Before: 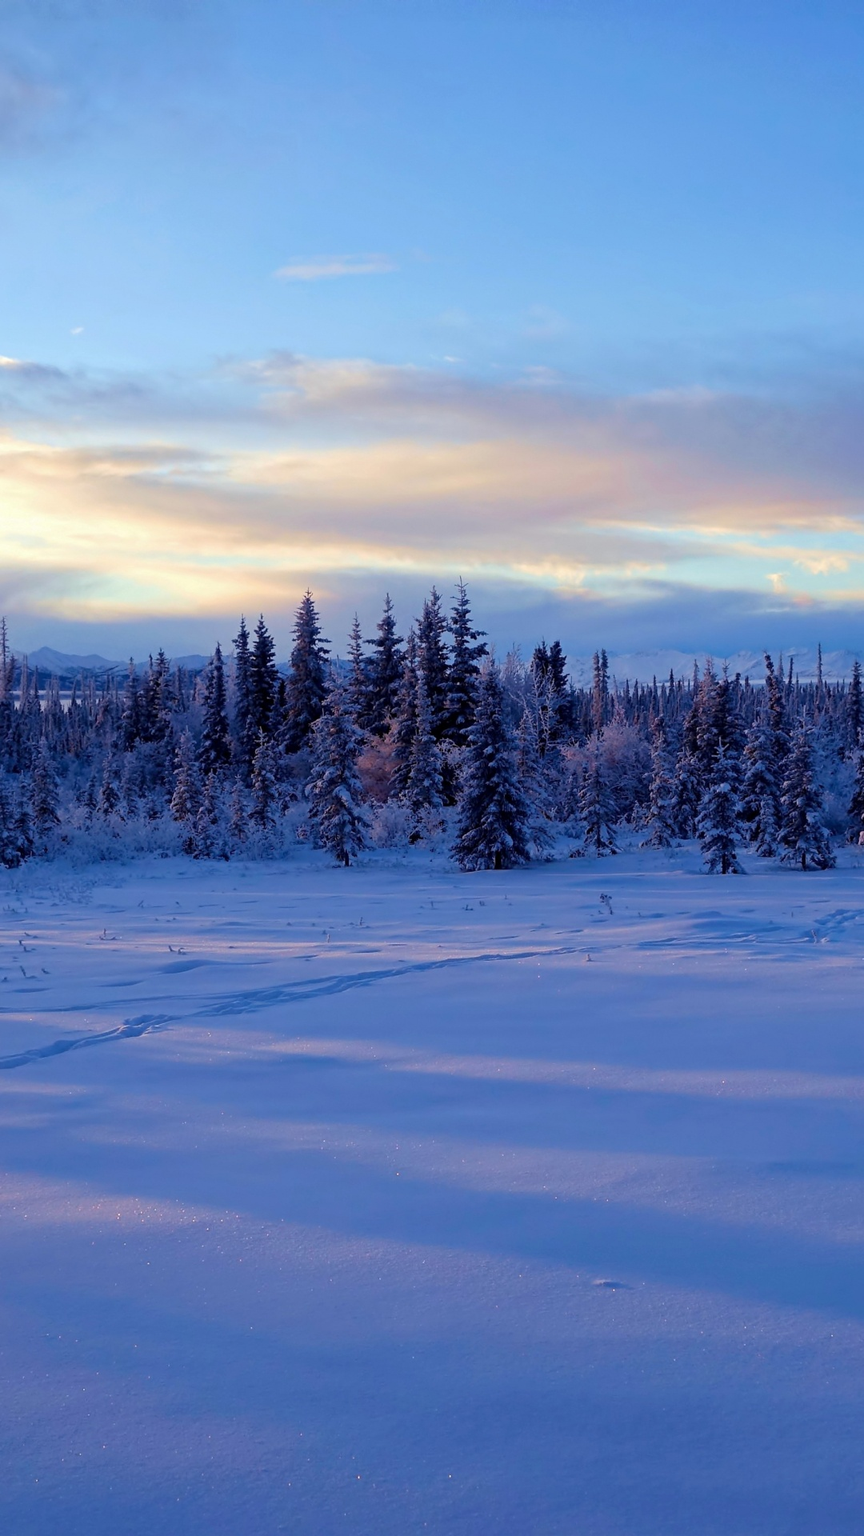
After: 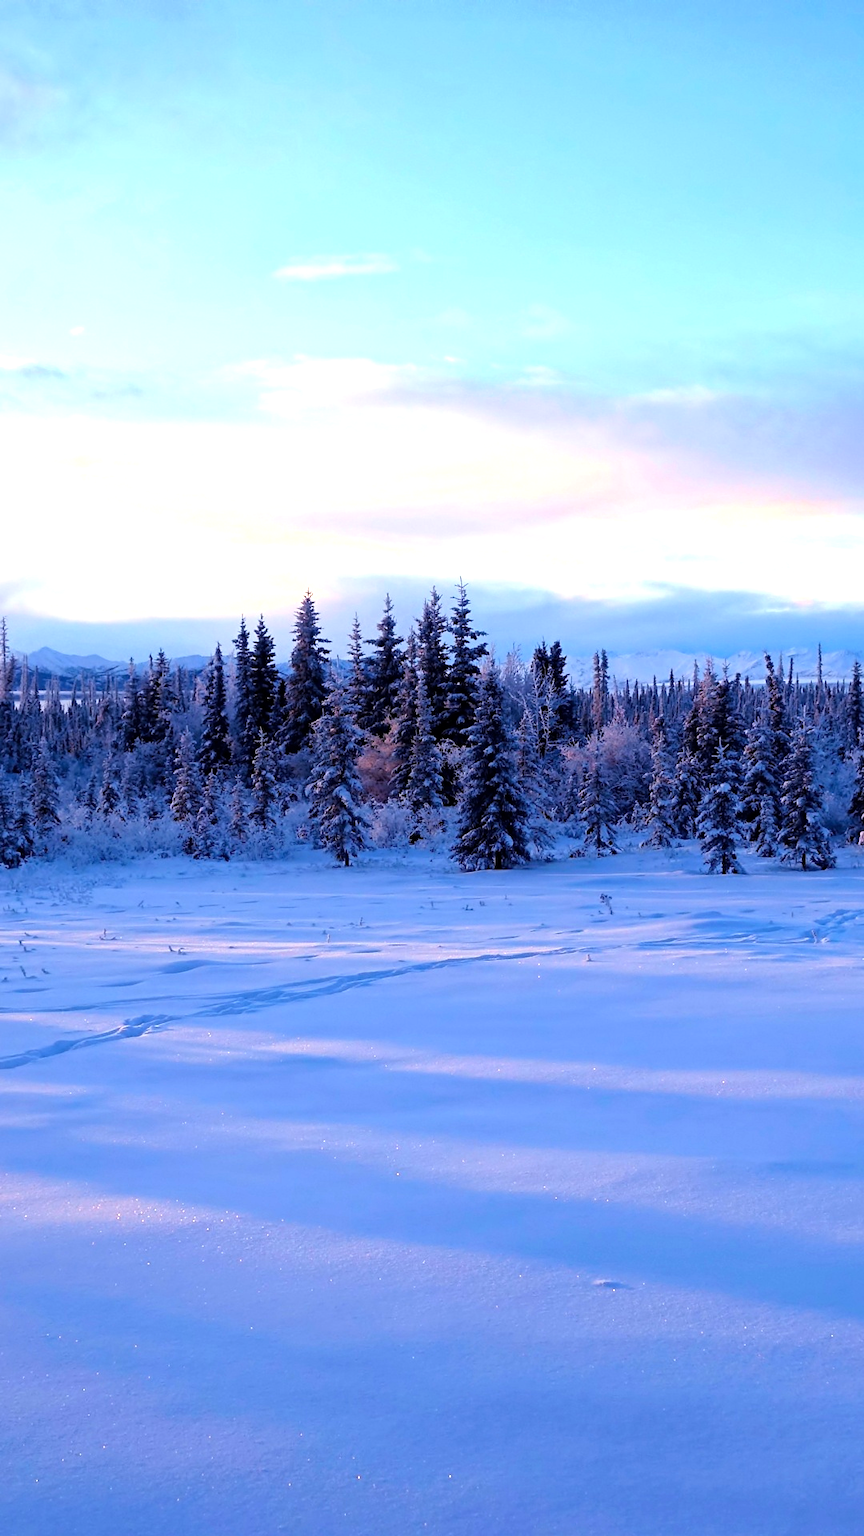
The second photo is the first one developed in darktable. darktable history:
tone equalizer: -8 EV -1.12 EV, -7 EV -1 EV, -6 EV -0.85 EV, -5 EV -0.611 EV, -3 EV 0.593 EV, -2 EV 0.886 EV, -1 EV 1.01 EV, +0 EV 1.08 EV
